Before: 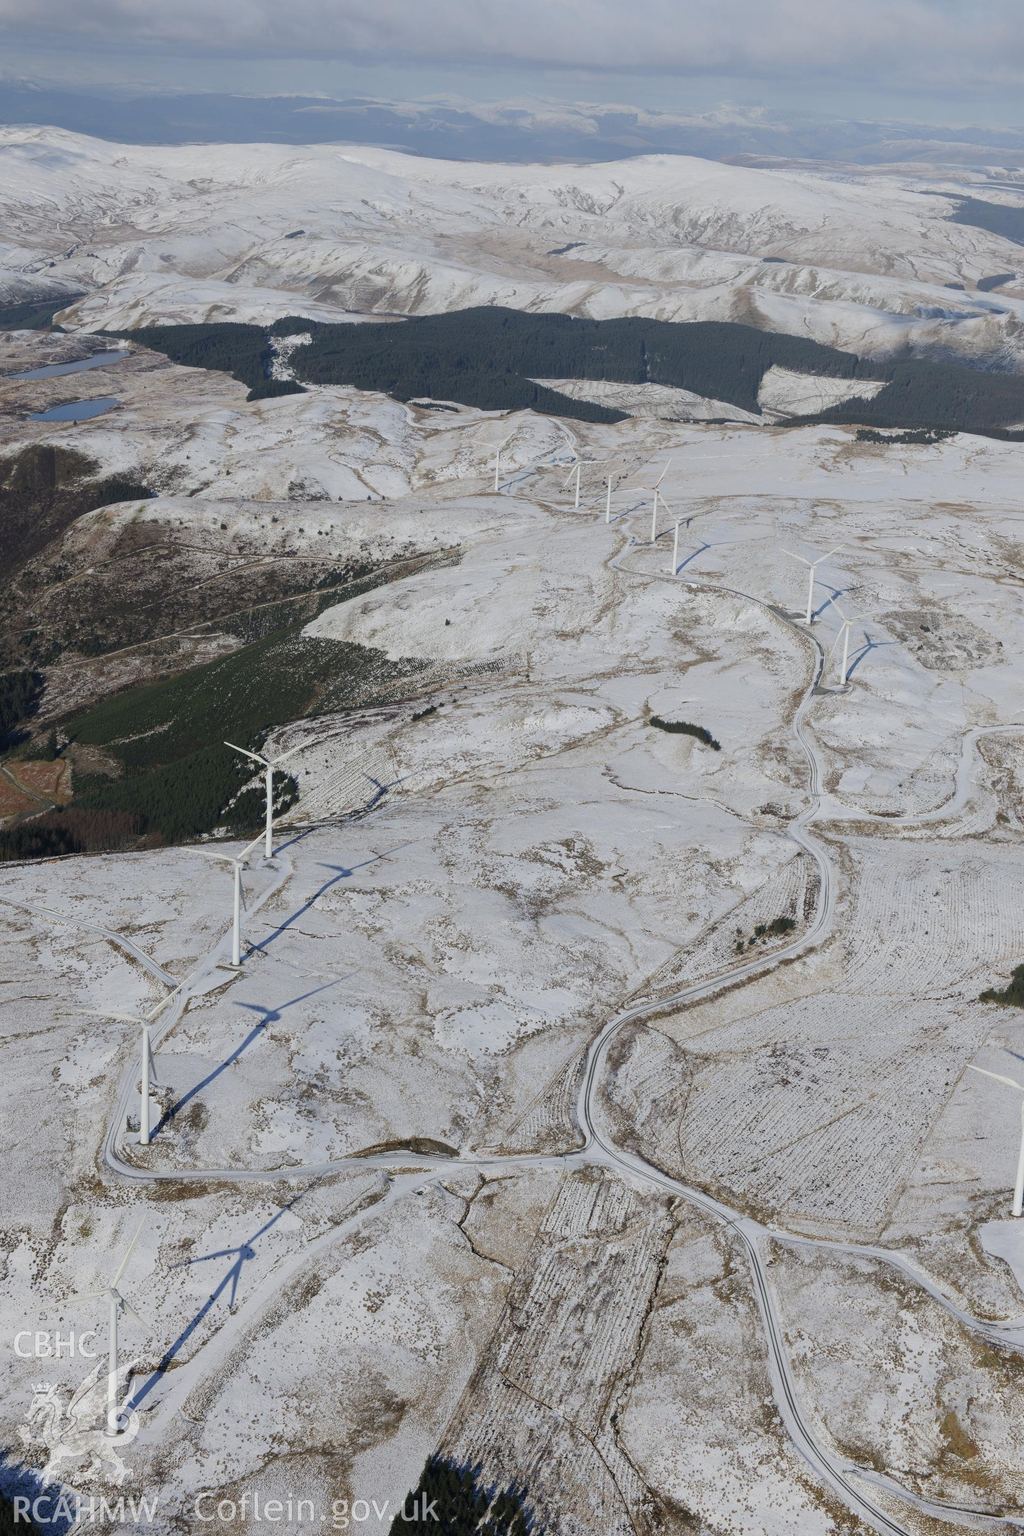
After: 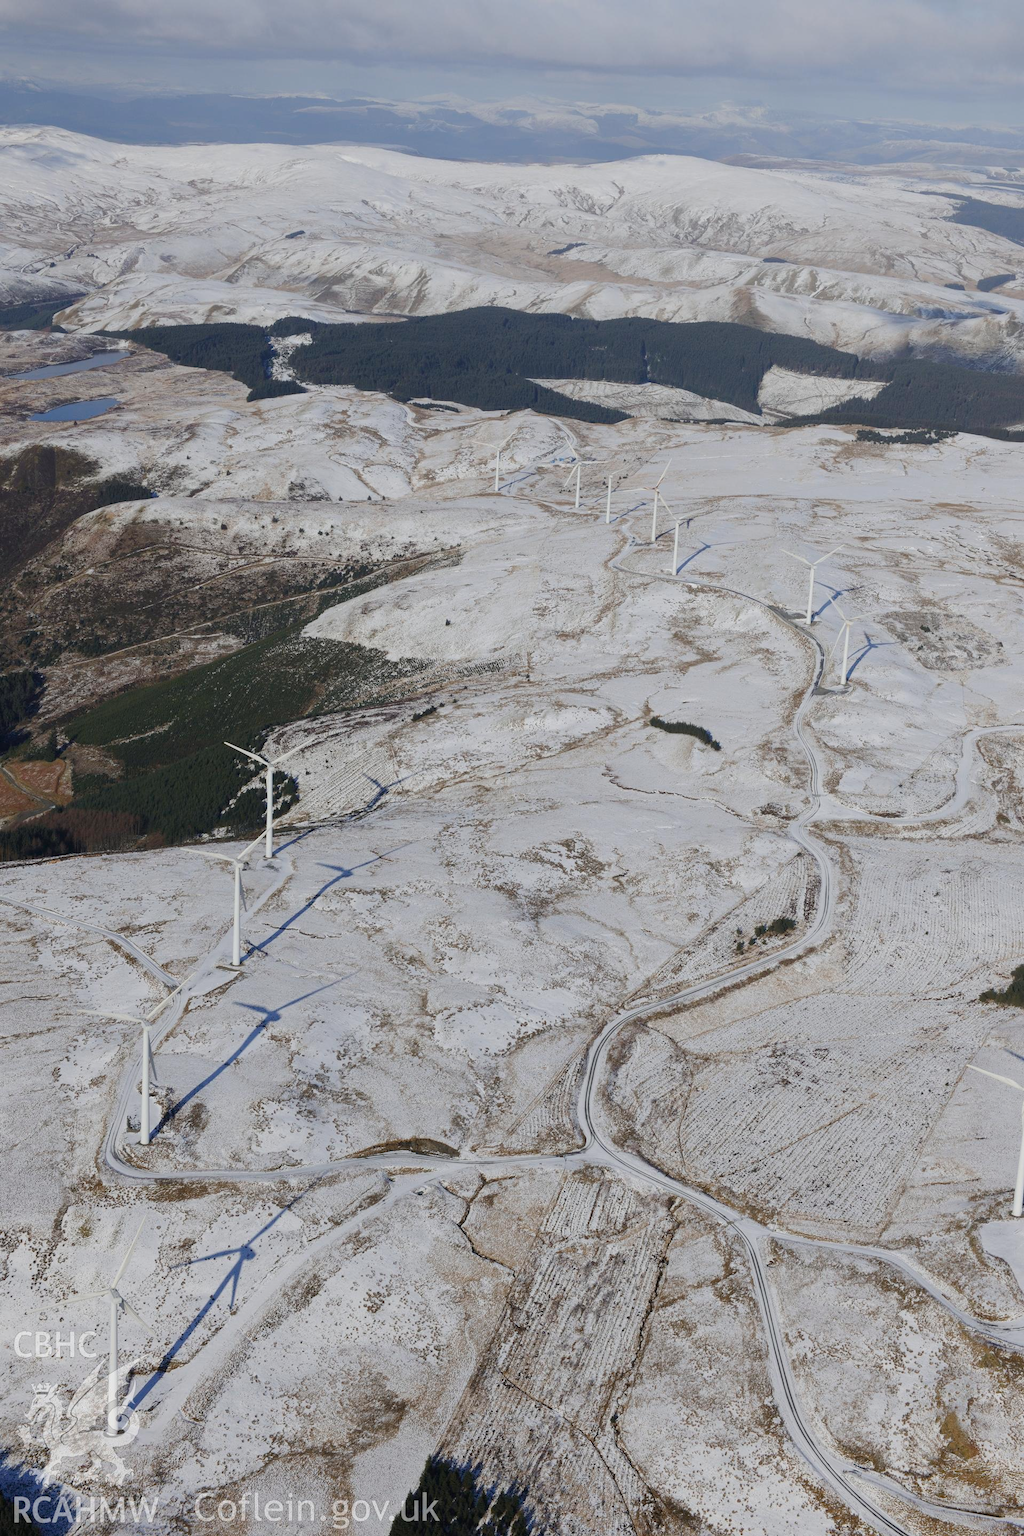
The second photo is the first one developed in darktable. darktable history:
color balance rgb: linear chroma grading › global chroma -14.918%, perceptual saturation grading › global saturation 15.199%, perceptual saturation grading › highlights -19.62%, perceptual saturation grading › shadows 19.937%, global vibrance 20.288%
